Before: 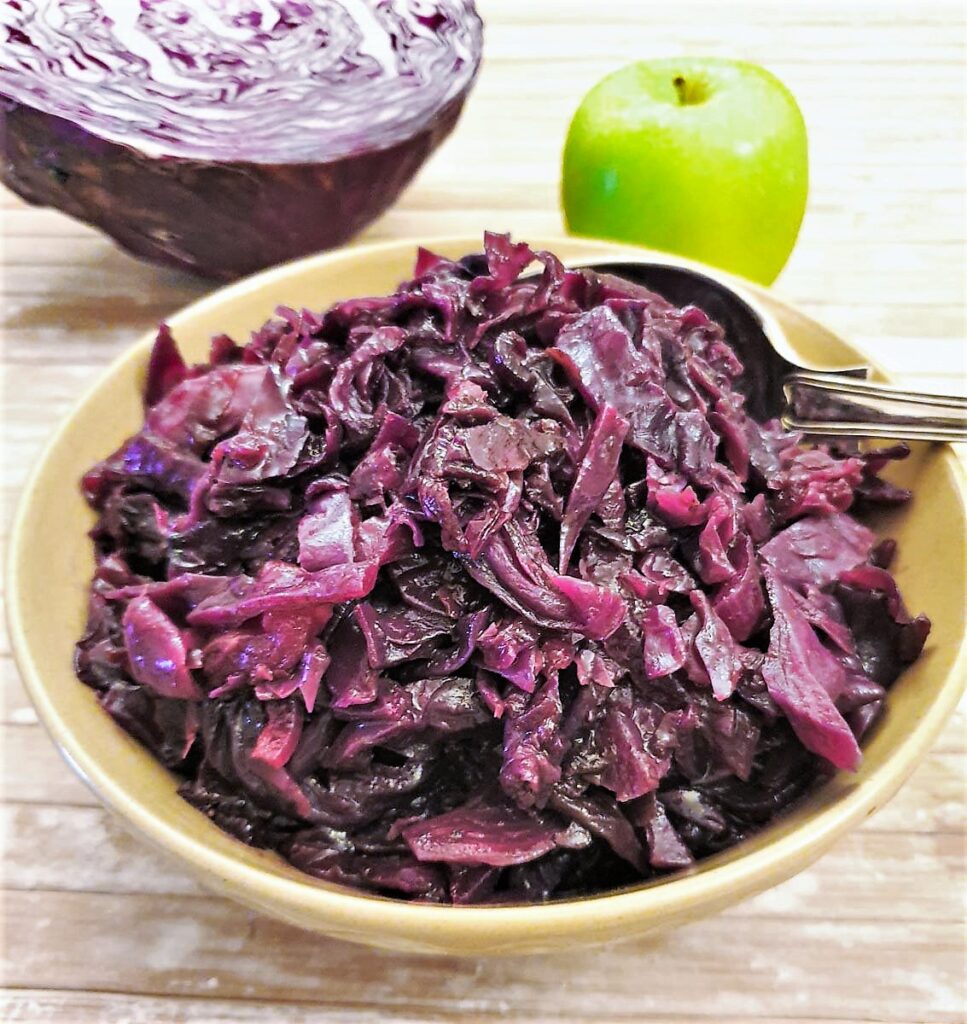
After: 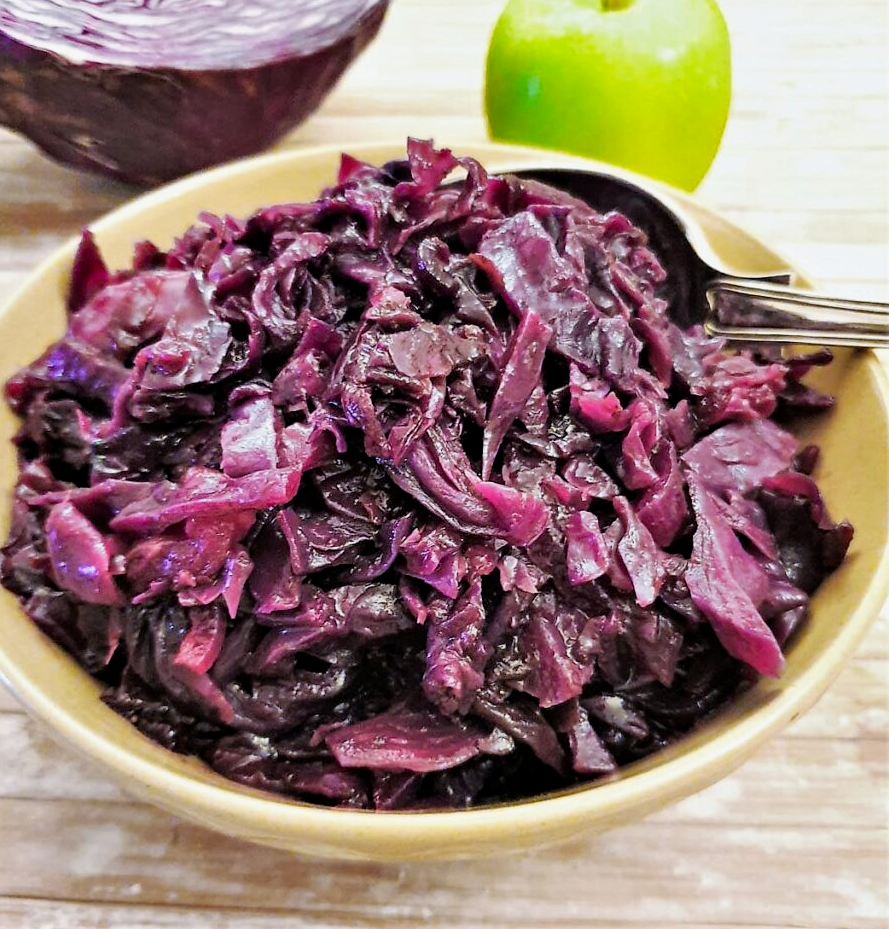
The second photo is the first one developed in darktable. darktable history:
crop and rotate: left 8.034%, top 9.193%
filmic rgb: middle gray luminance 18.36%, black relative exposure -11.55 EV, white relative exposure 2.57 EV, target black luminance 0%, hardness 8.36, latitude 98.22%, contrast 1.085, shadows ↔ highlights balance 0.738%, add noise in highlights 0, preserve chrominance no, color science v3 (2019), use custom middle-gray values true, contrast in highlights soft
